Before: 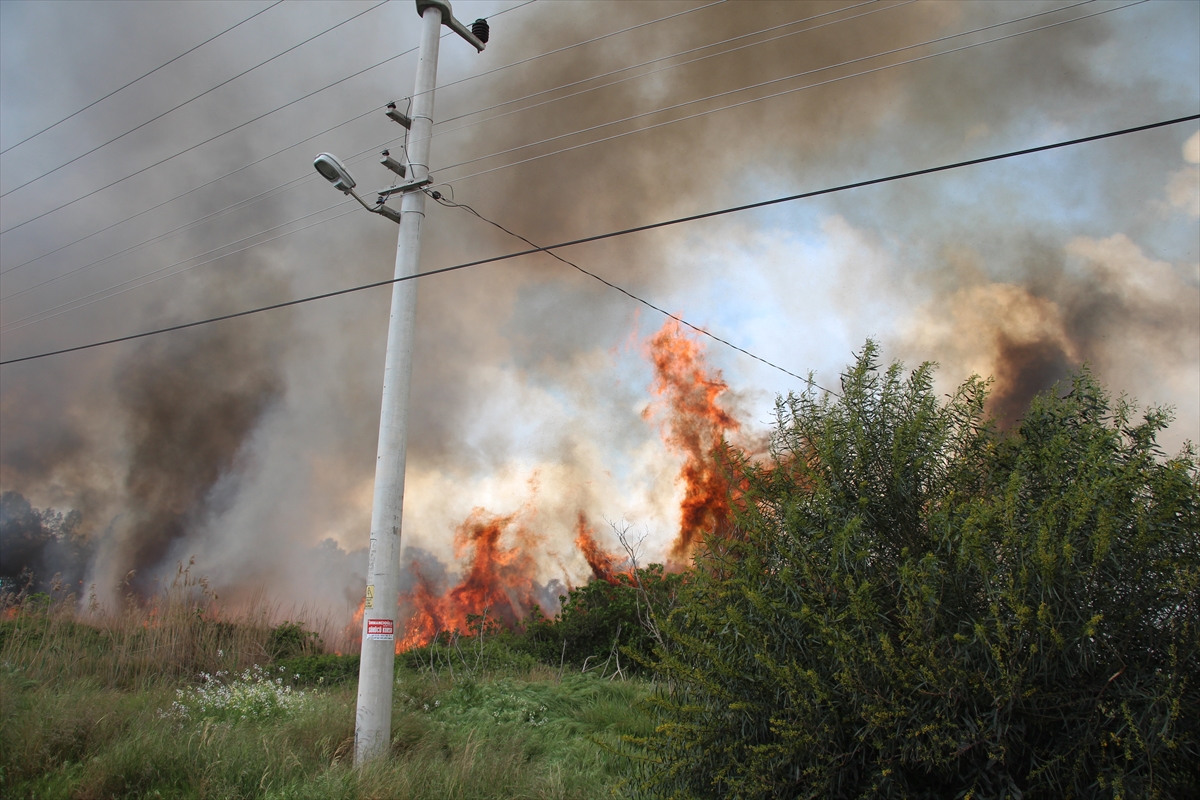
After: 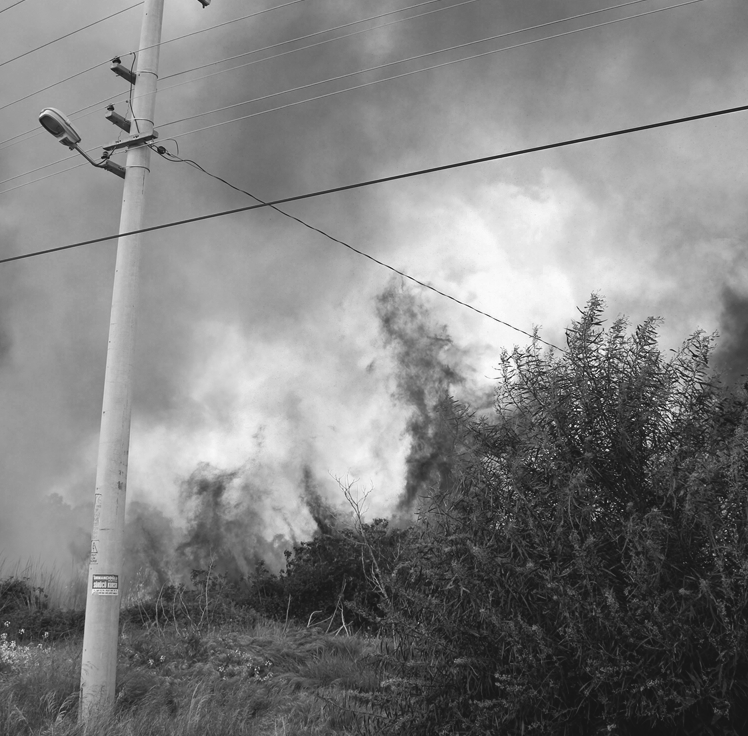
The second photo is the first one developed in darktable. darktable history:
crop and rotate: left 22.918%, top 5.629%, right 14.711%, bottom 2.247%
color zones: curves: ch0 [(0.002, 0.593) (0.143, 0.417) (0.285, 0.541) (0.455, 0.289) (0.608, 0.327) (0.727, 0.283) (0.869, 0.571) (1, 0.603)]; ch1 [(0, 0) (0.143, 0) (0.286, 0) (0.429, 0) (0.571, 0) (0.714, 0) (0.857, 0)]
color balance: lift [1.006, 0.985, 1.002, 1.015], gamma [1, 0.953, 1.008, 1.047], gain [1.076, 1.13, 1.004, 0.87]
